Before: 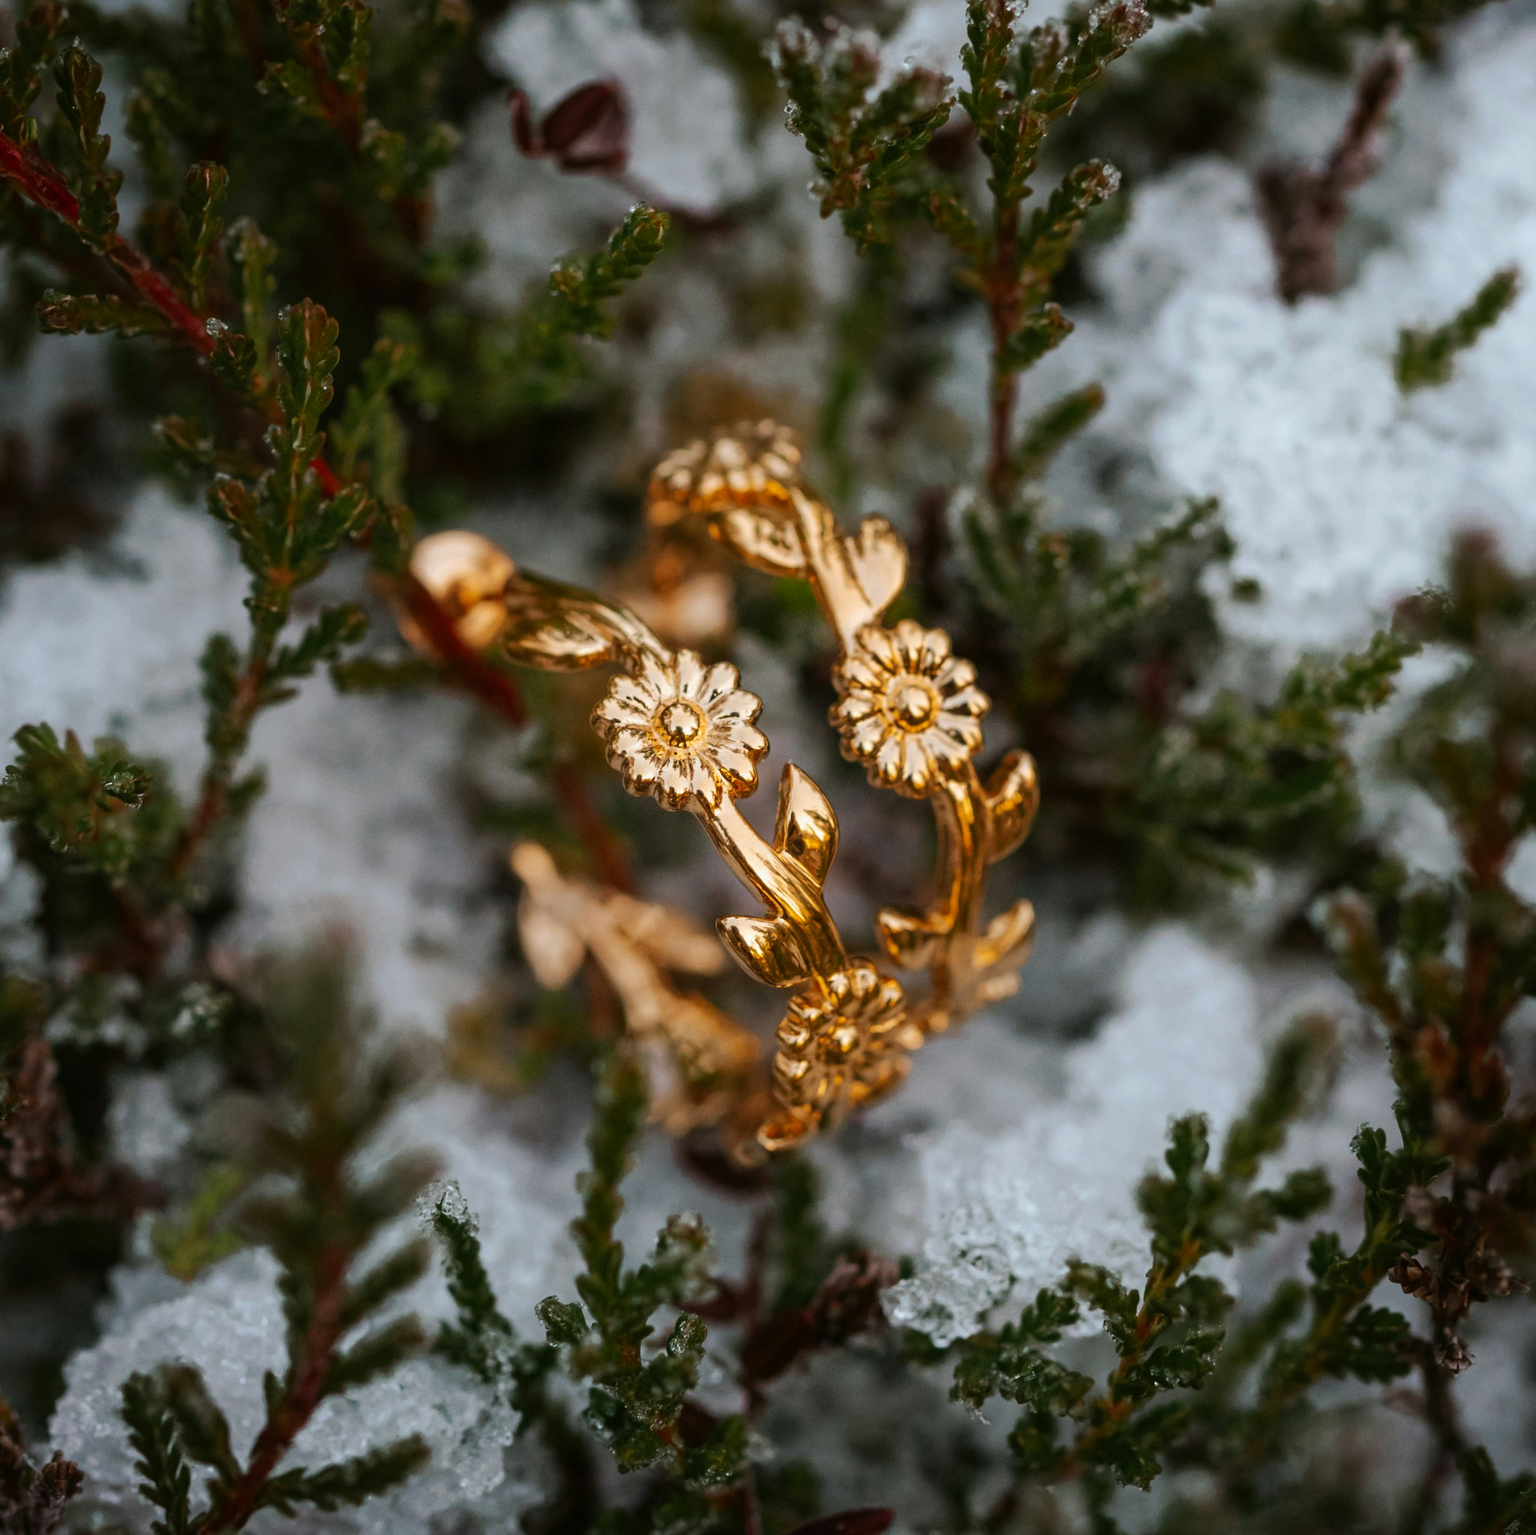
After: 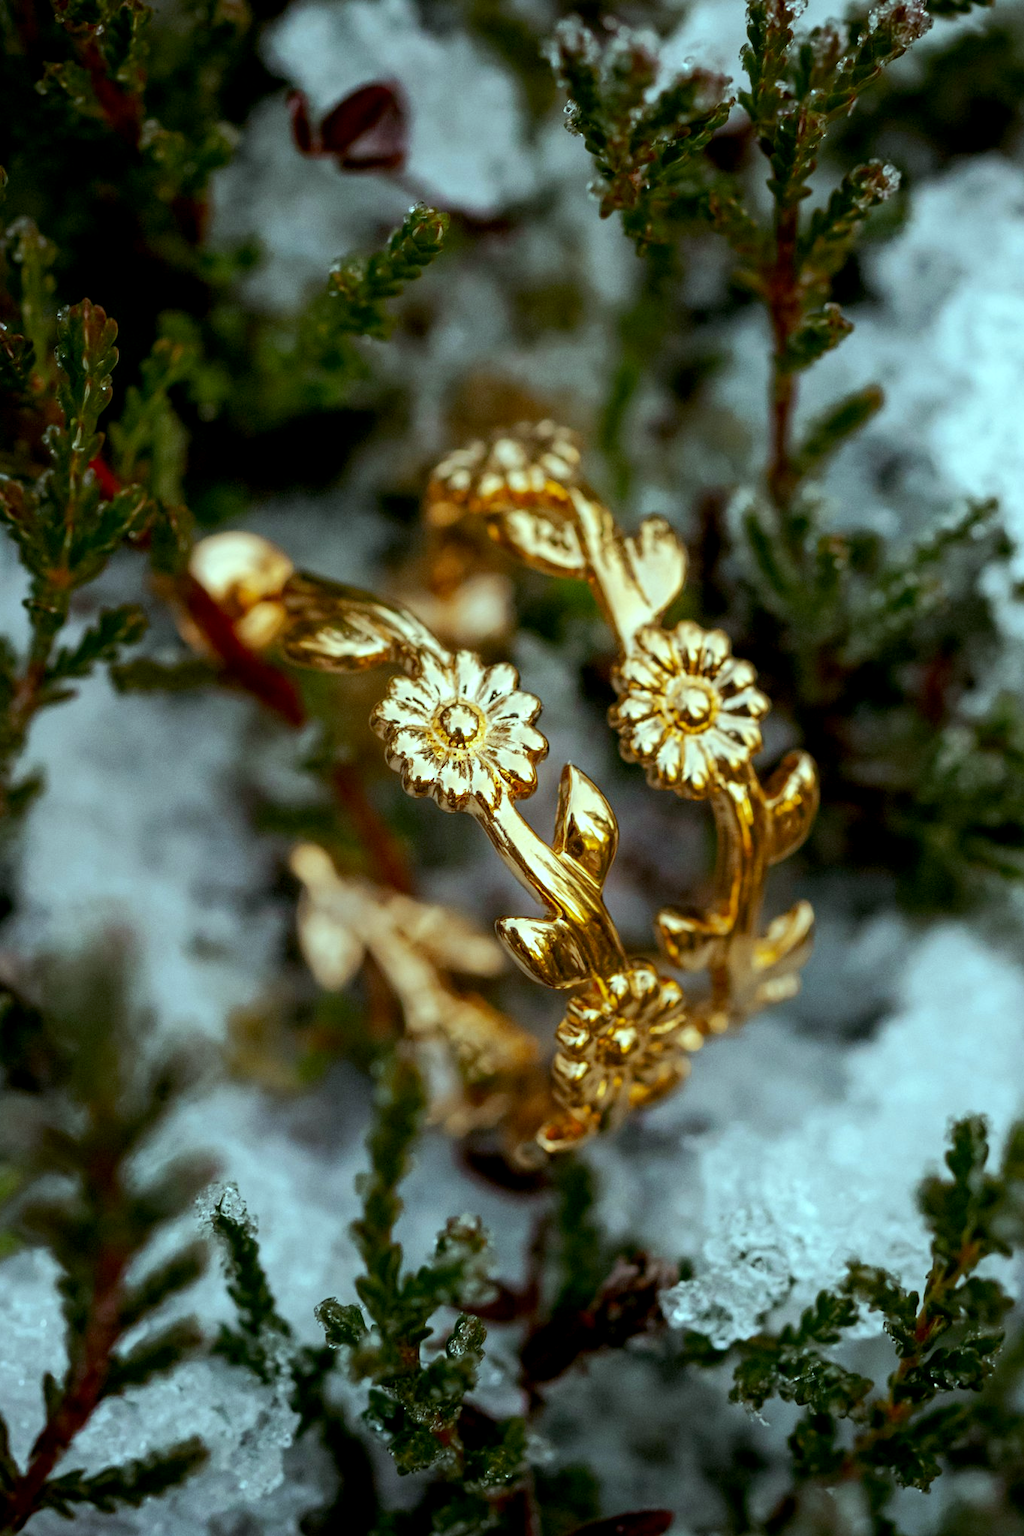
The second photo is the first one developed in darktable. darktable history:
crop and rotate: left 14.436%, right 18.898%
exposure: black level correction 0.007, exposure 0.159 EV, compensate highlight preservation false
color balance: mode lift, gamma, gain (sRGB), lift [0.997, 0.979, 1.021, 1.011], gamma [1, 1.084, 0.916, 0.998], gain [1, 0.87, 1.13, 1.101], contrast 4.55%, contrast fulcrum 38.24%, output saturation 104.09%
